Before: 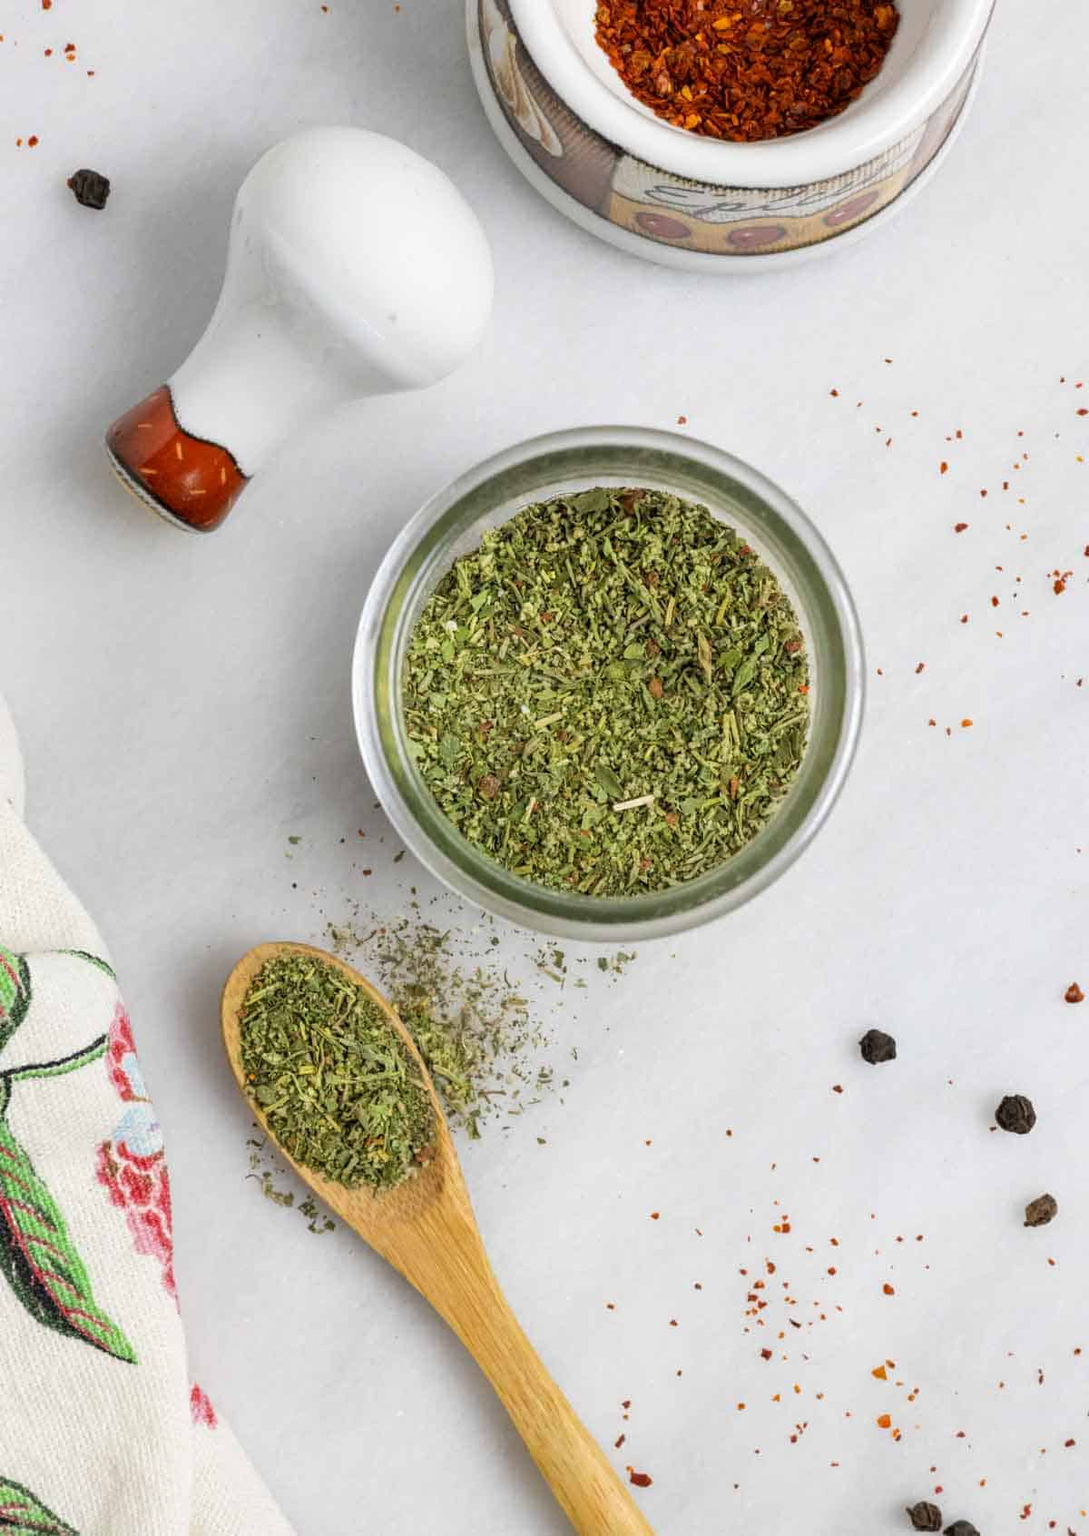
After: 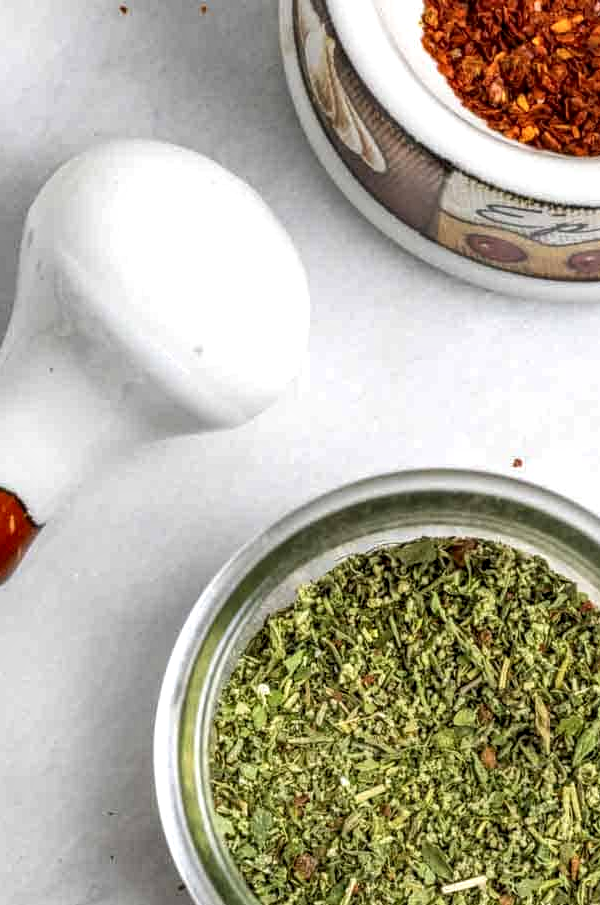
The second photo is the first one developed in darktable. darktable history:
shadows and highlights: shadows 32, highlights -32, soften with gaussian
local contrast: detail 150%
exposure: exposure 0.2 EV, compensate highlight preservation false
crop: left 19.556%, right 30.401%, bottom 46.458%
